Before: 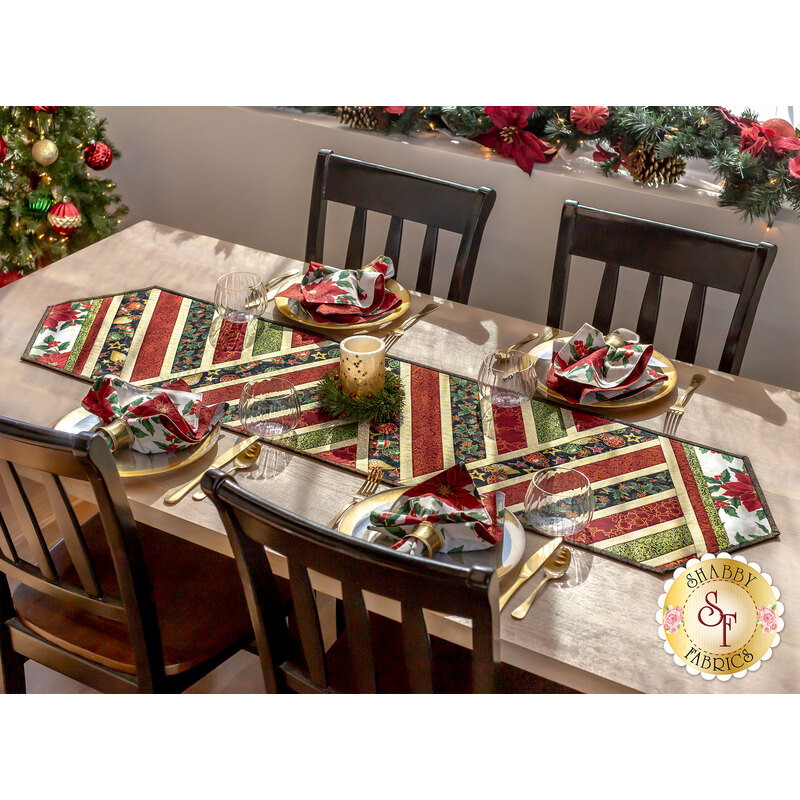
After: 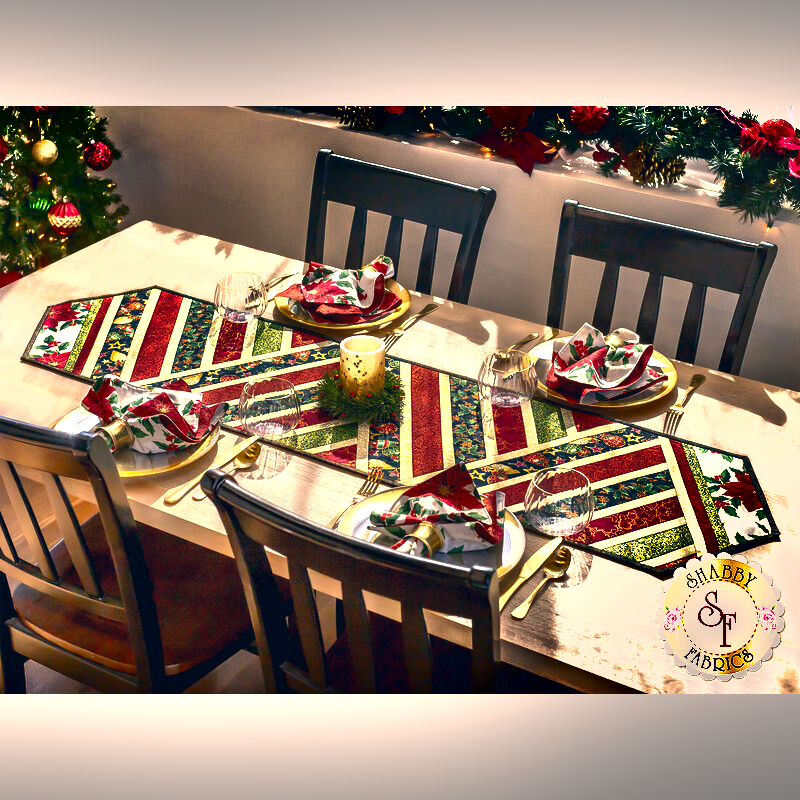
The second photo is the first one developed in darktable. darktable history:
exposure: black level correction 0, exposure 1.388 EV, compensate exposure bias true, compensate highlight preservation false
shadows and highlights: shadows 80.73, white point adjustment -9.07, highlights -61.46, soften with gaussian
color correction: highlights a* 10.32, highlights b* 14.66, shadows a* -9.59, shadows b* -15.02
